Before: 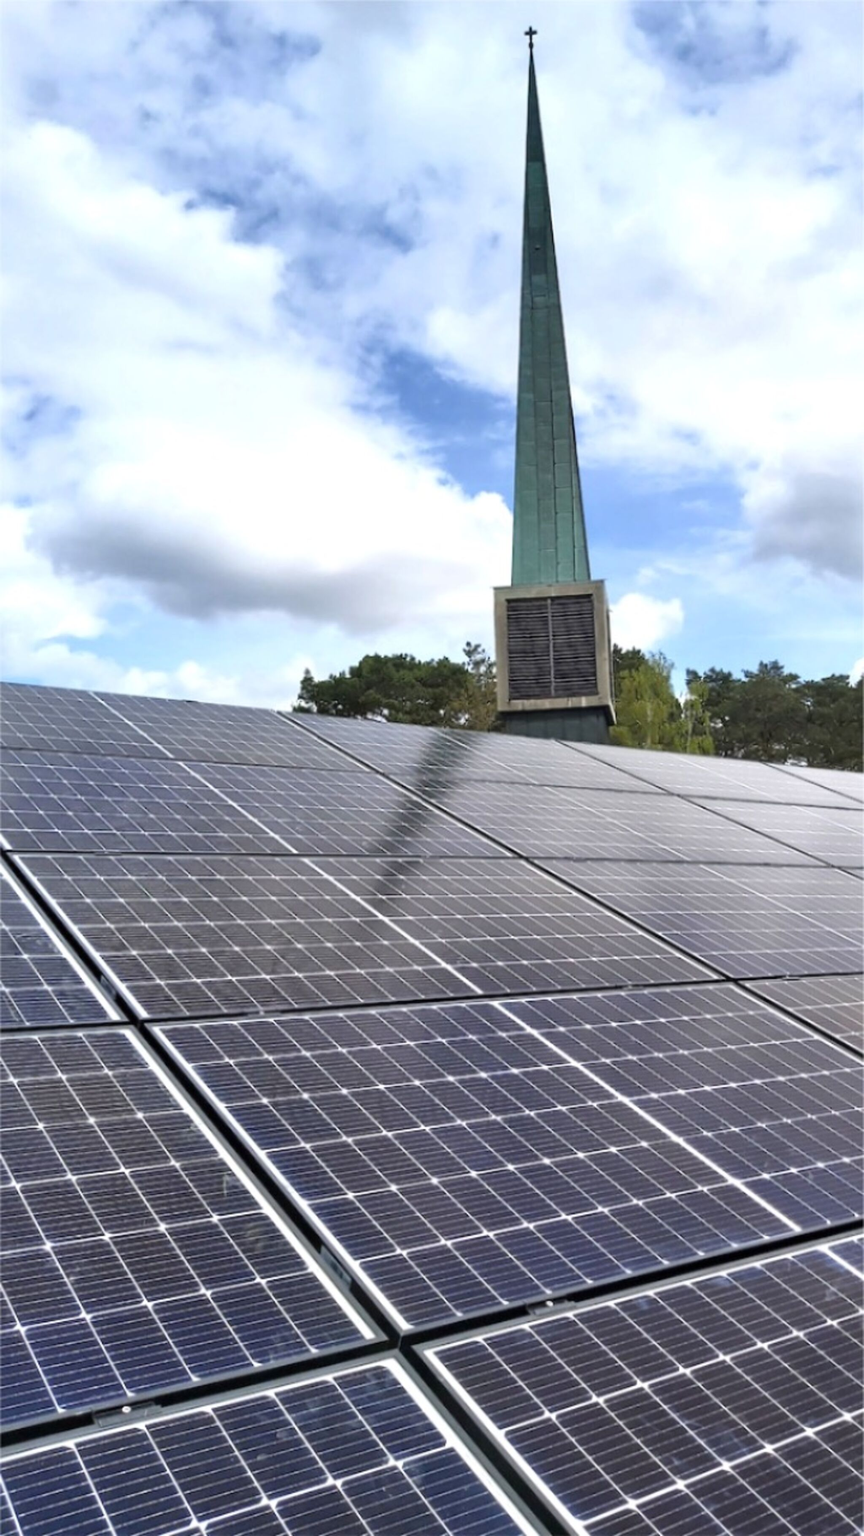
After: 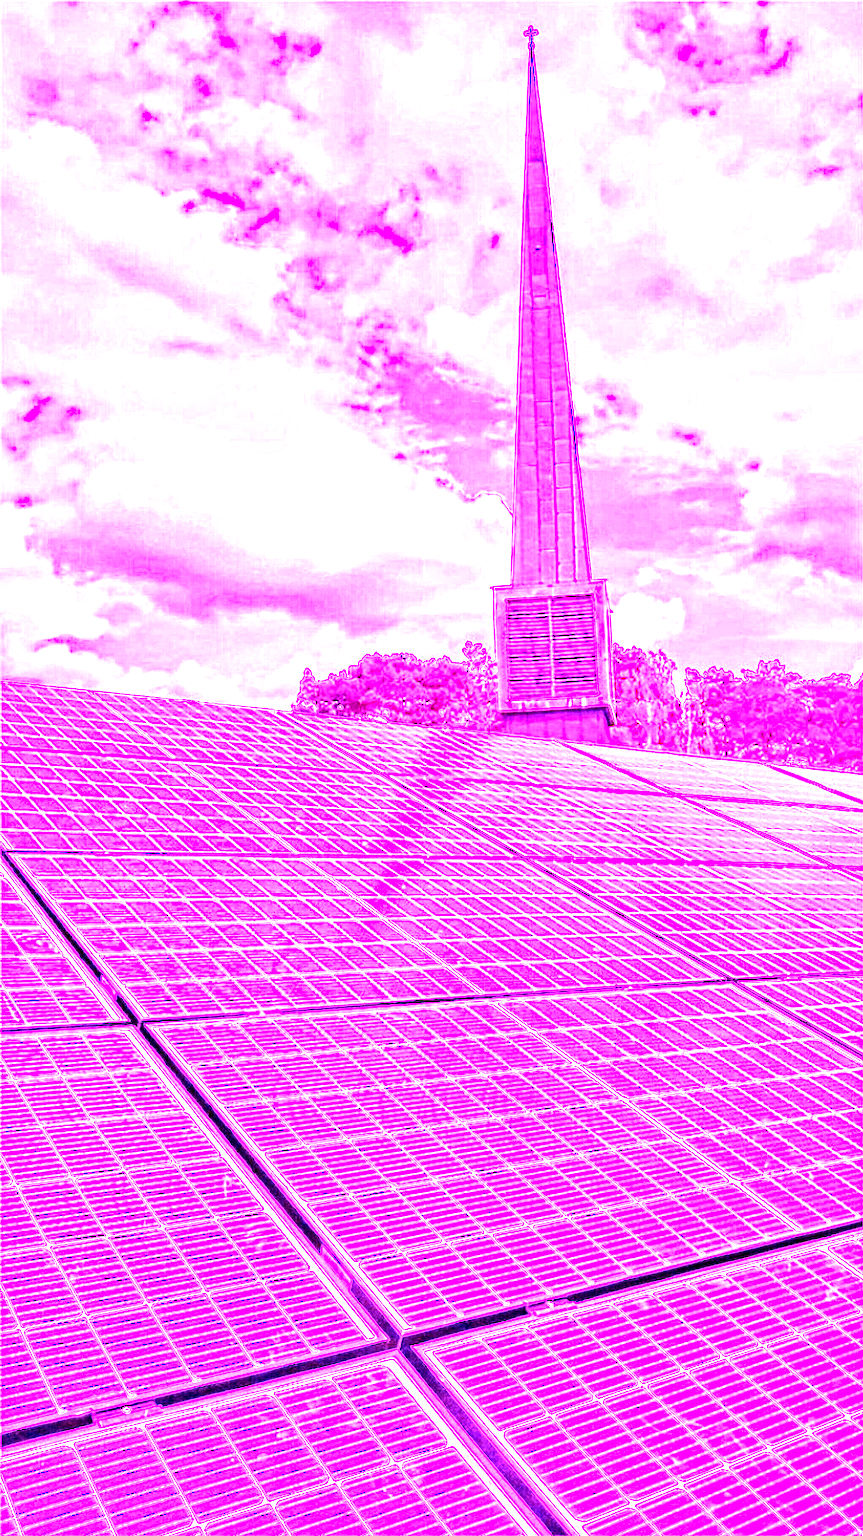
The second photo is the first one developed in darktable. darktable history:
contrast equalizer: octaves 7, y [[0.506, 0.531, 0.562, 0.606, 0.638, 0.669], [0.5 ×6], [0.5 ×6], [0 ×6], [0 ×6]]
white balance: red 8, blue 8
exposure: compensate highlight preservation false
